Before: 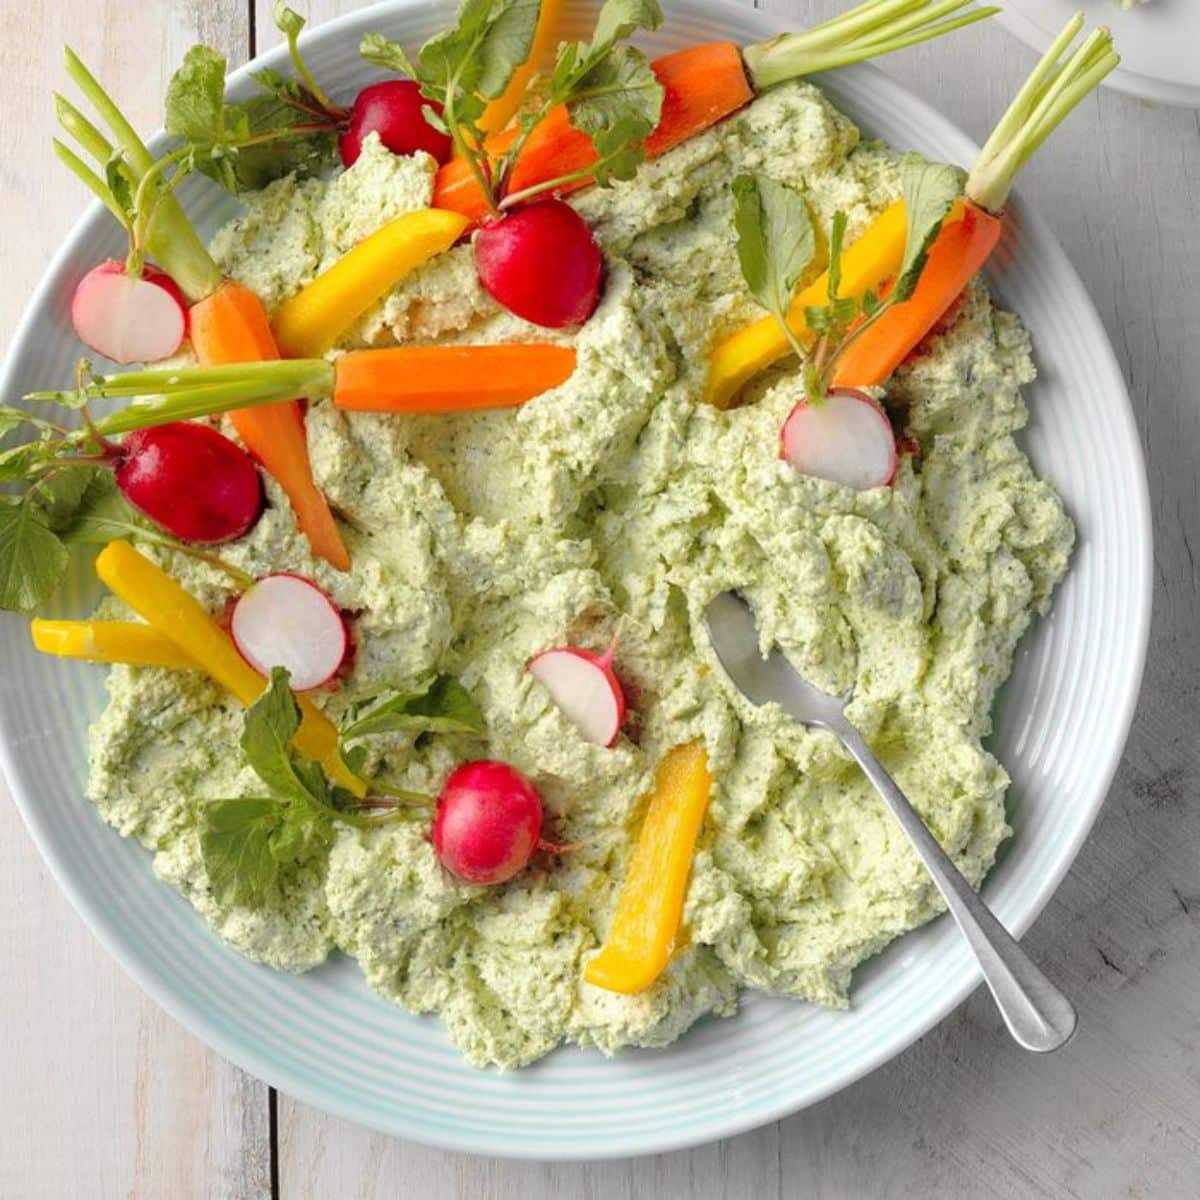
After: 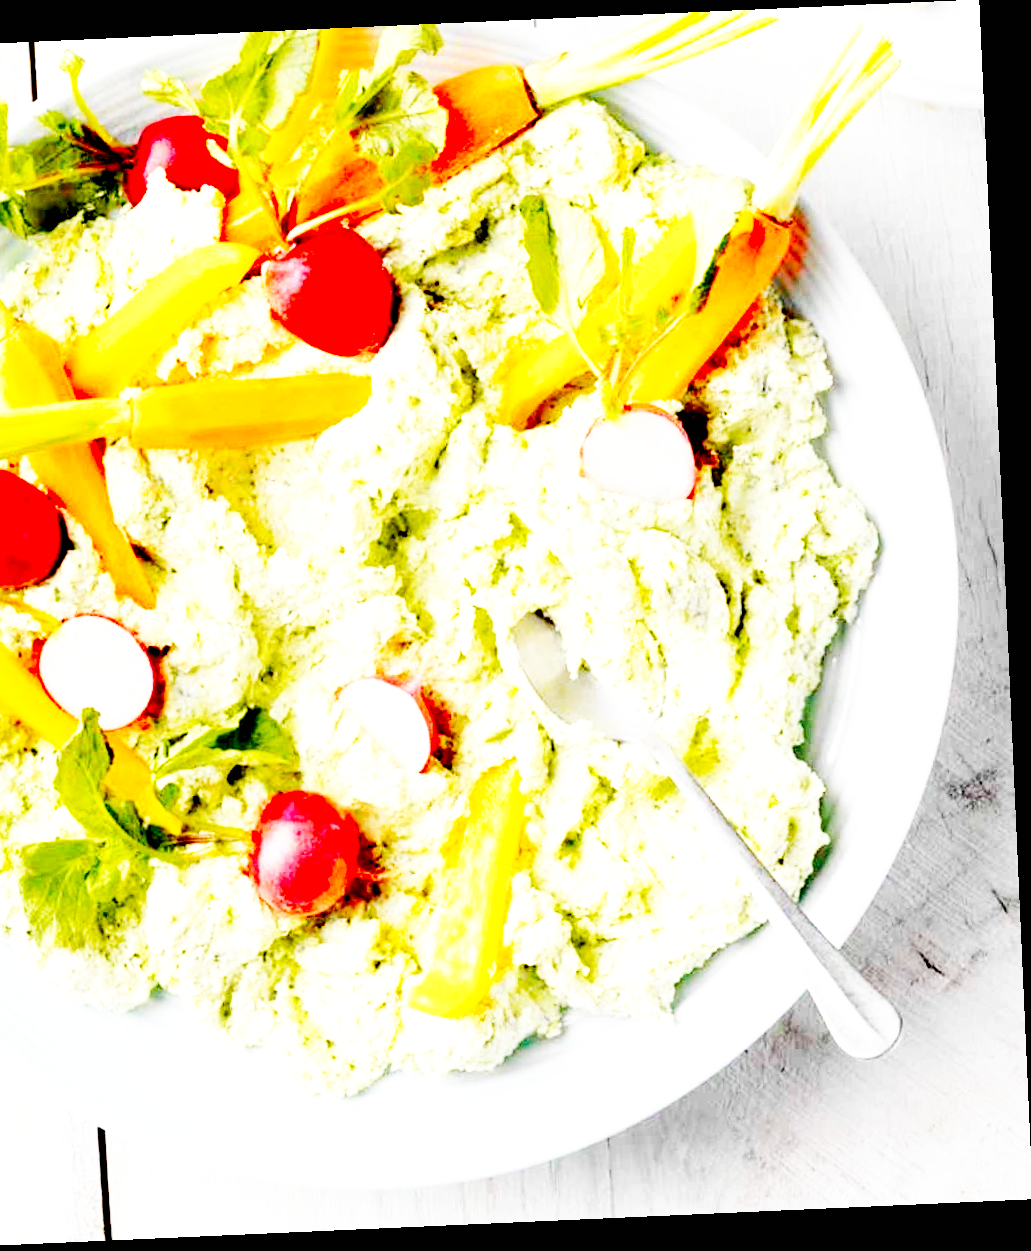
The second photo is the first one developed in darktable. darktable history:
crop: left 17.582%, bottom 0.031%
rotate and perspective: rotation -2.56°, automatic cropping off
exposure: black level correction 0.035, exposure 0.9 EV, compensate highlight preservation false
base curve: curves: ch0 [(0, 0) (0.007, 0.004) (0.027, 0.03) (0.046, 0.07) (0.207, 0.54) (0.442, 0.872) (0.673, 0.972) (1, 1)], preserve colors none
